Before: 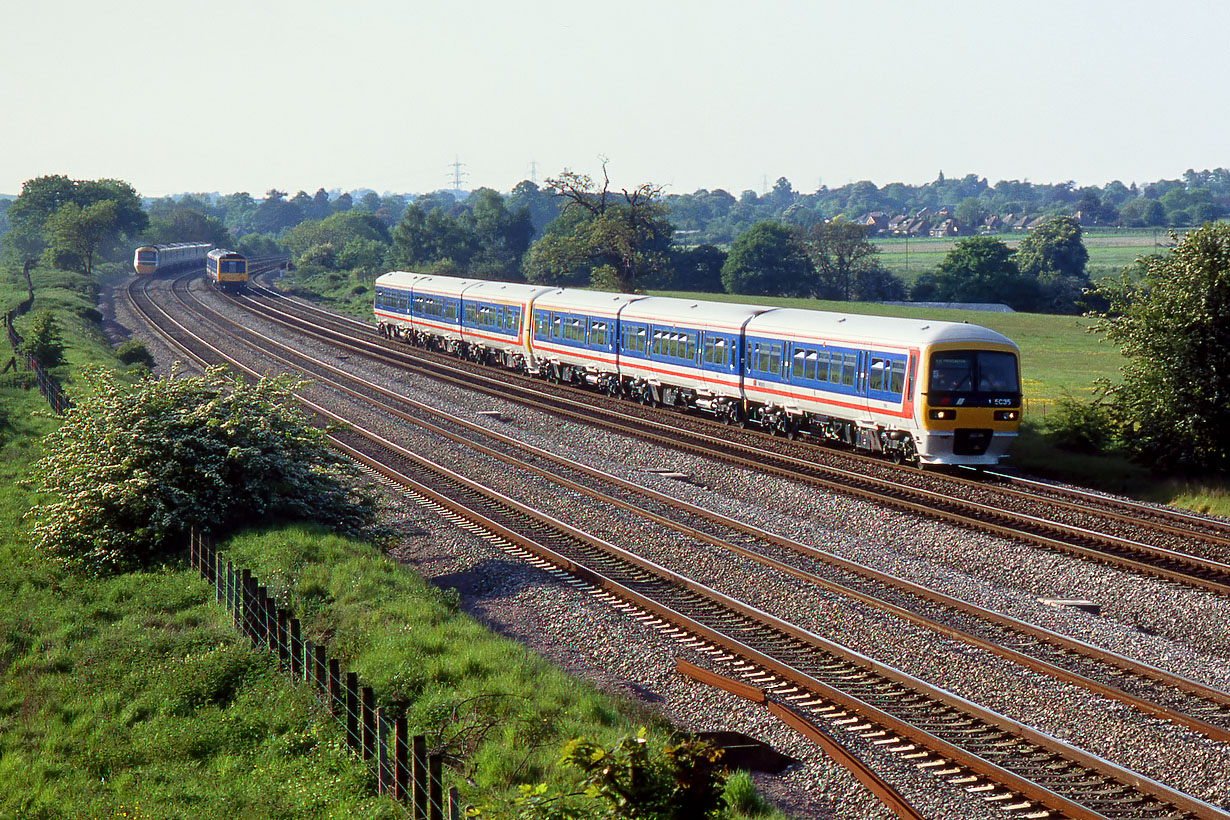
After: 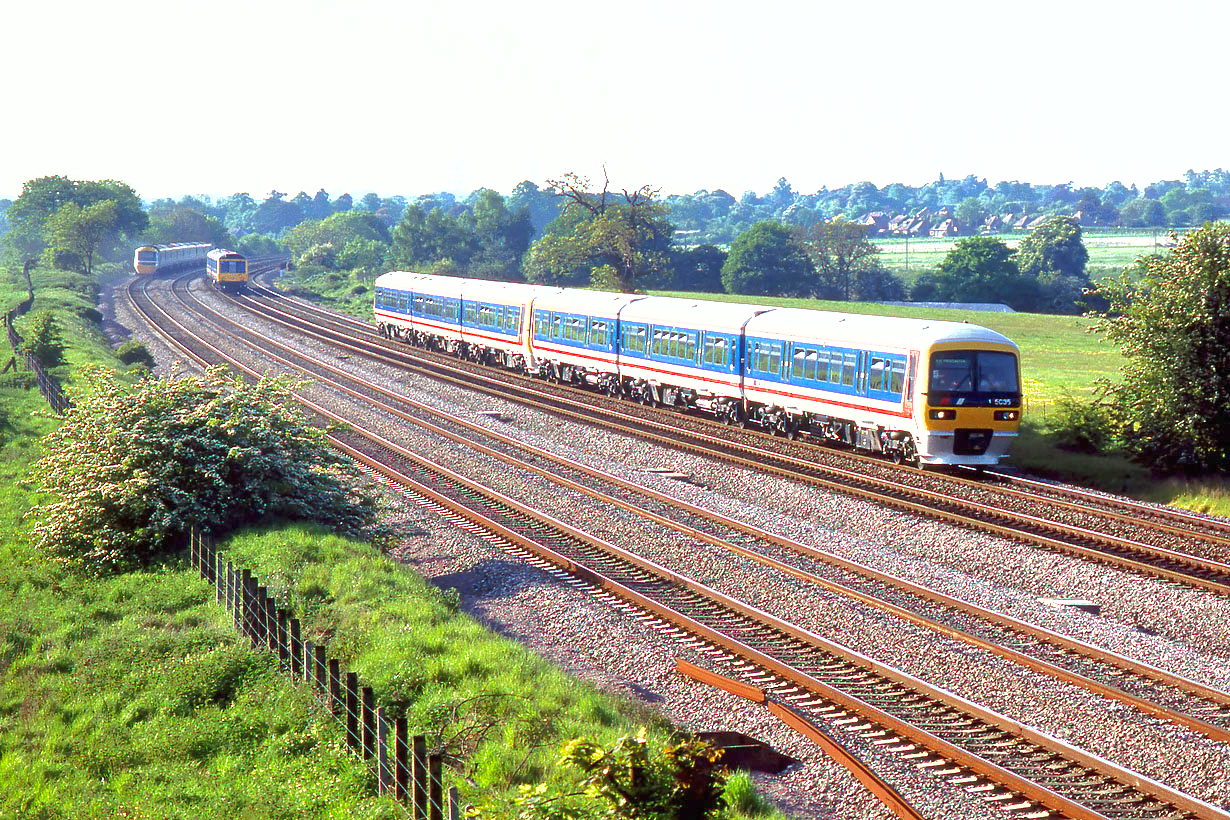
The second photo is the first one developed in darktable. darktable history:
shadows and highlights: on, module defaults
exposure: black level correction 0, exposure 1.46 EV, compensate highlight preservation false
